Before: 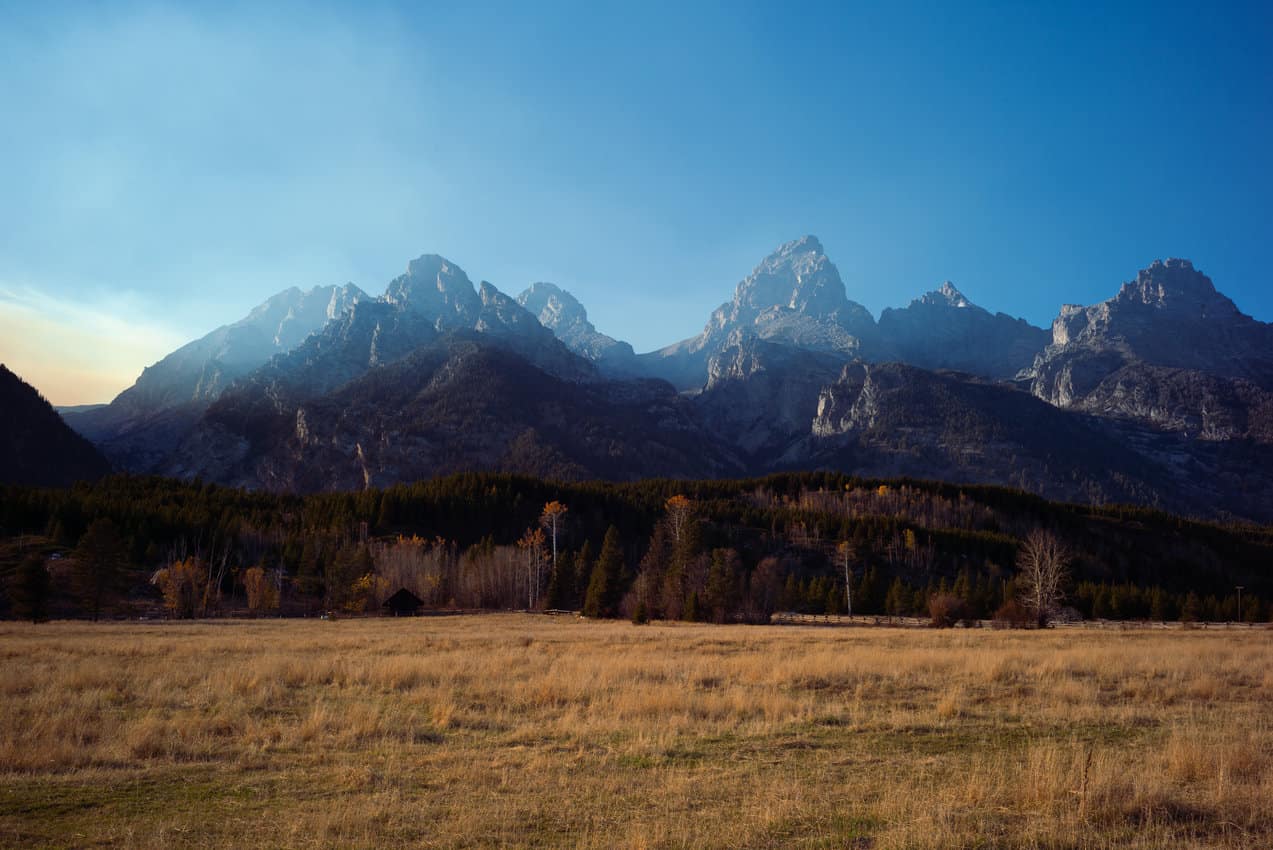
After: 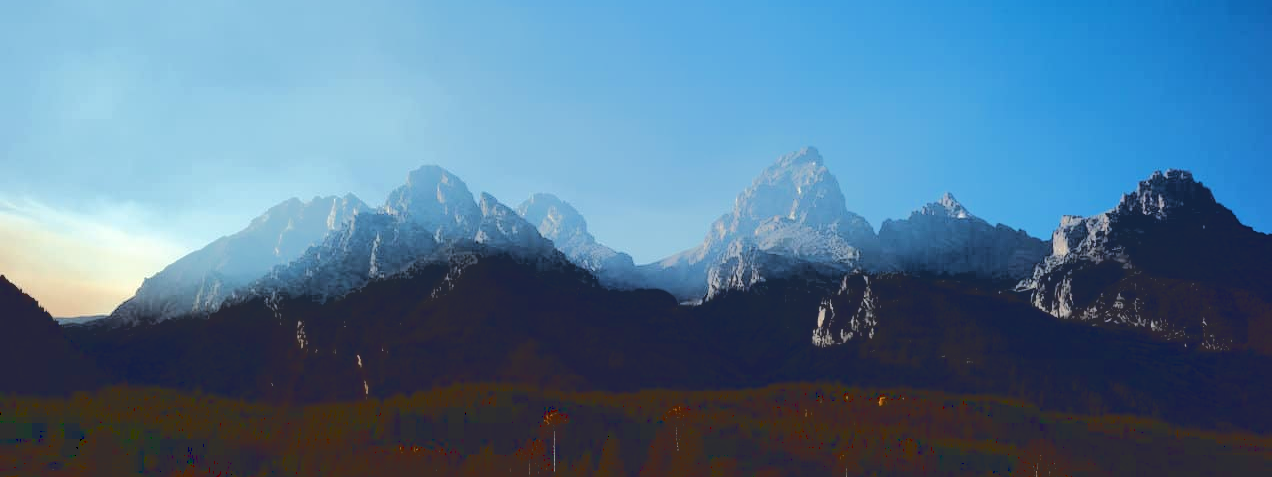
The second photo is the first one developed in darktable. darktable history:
crop and rotate: top 10.605%, bottom 33.274%
base curve: curves: ch0 [(0.065, 0.026) (0.236, 0.358) (0.53, 0.546) (0.777, 0.841) (0.924, 0.992)], preserve colors average RGB
